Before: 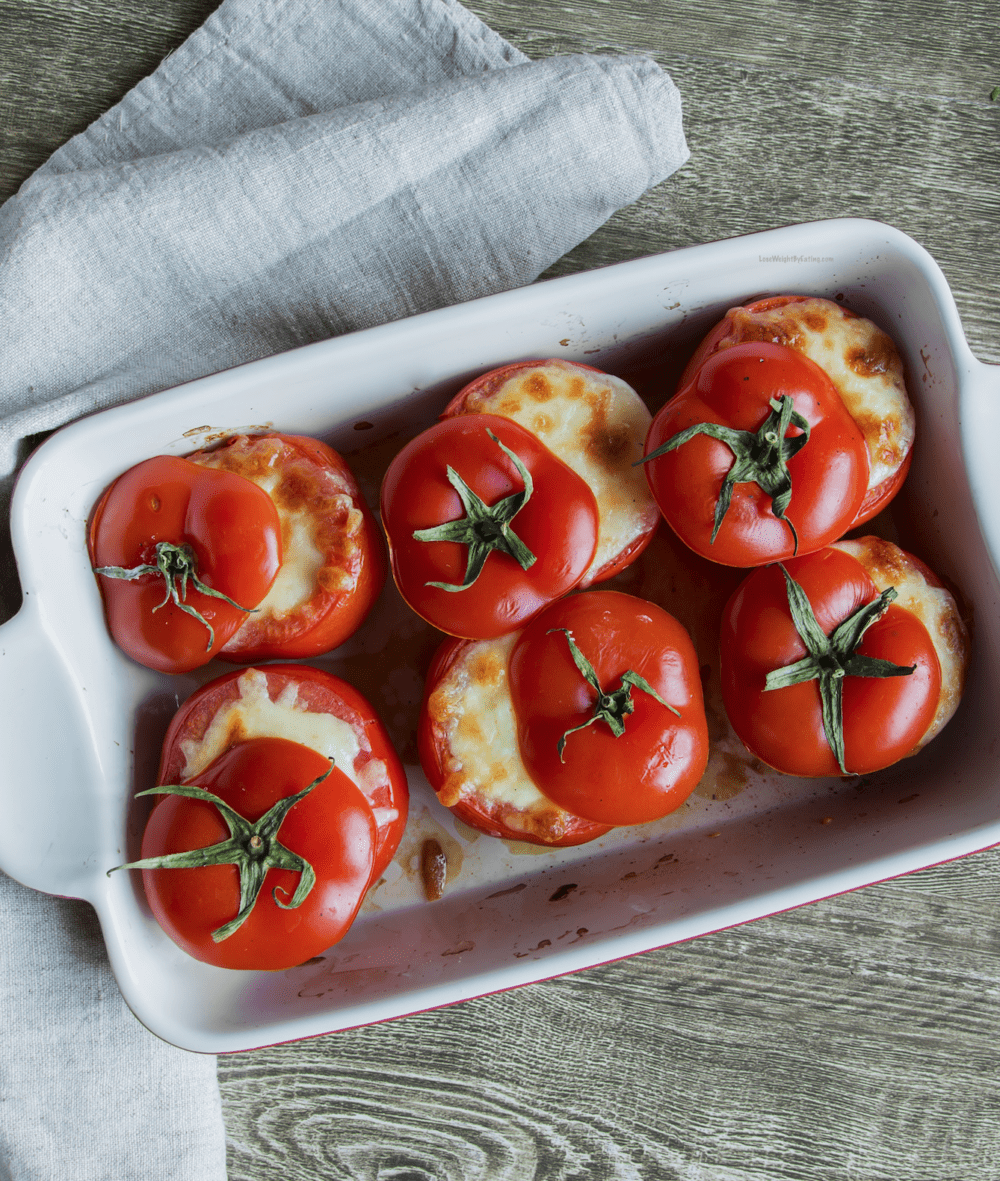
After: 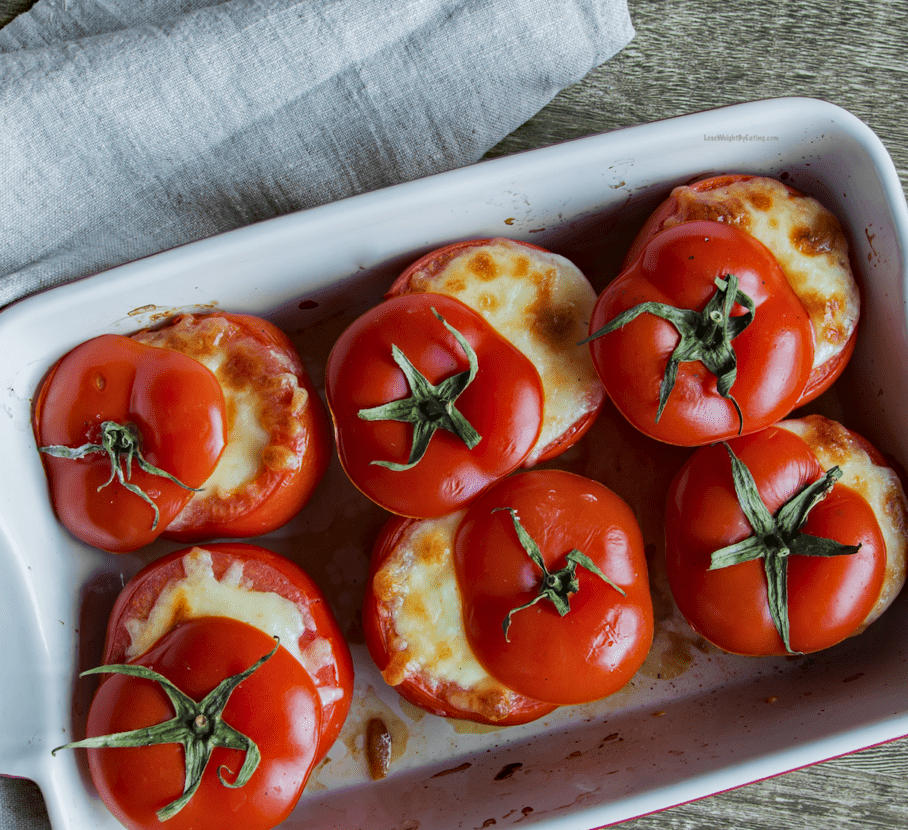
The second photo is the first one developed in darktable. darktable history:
haze removal: strength 0.29, distance 0.25, compatibility mode true, adaptive false
white balance: red 0.986, blue 1.01
crop: left 5.596%, top 10.314%, right 3.534%, bottom 19.395%
